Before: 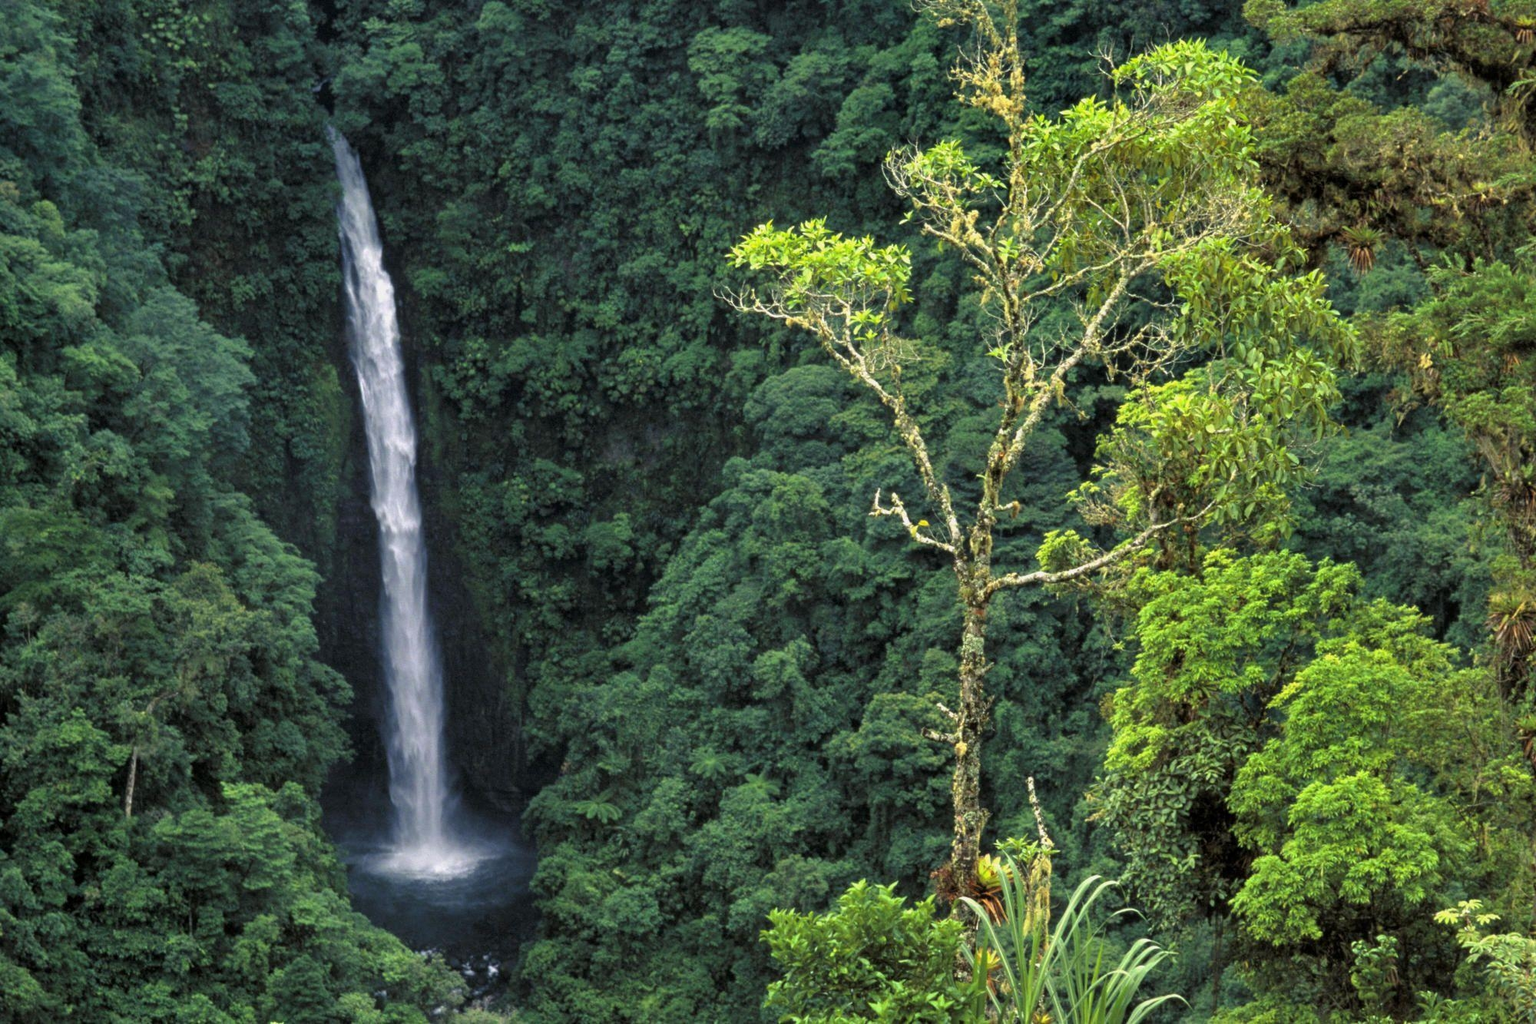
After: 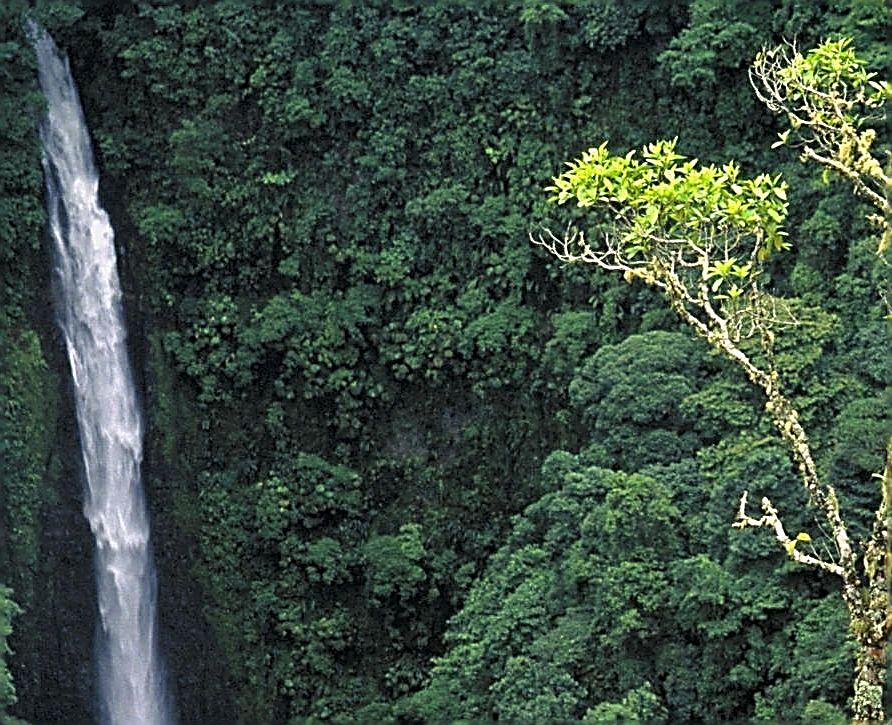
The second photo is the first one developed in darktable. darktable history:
crop: left 19.962%, top 10.853%, right 35.42%, bottom 34.724%
sharpen: amount 1.999
